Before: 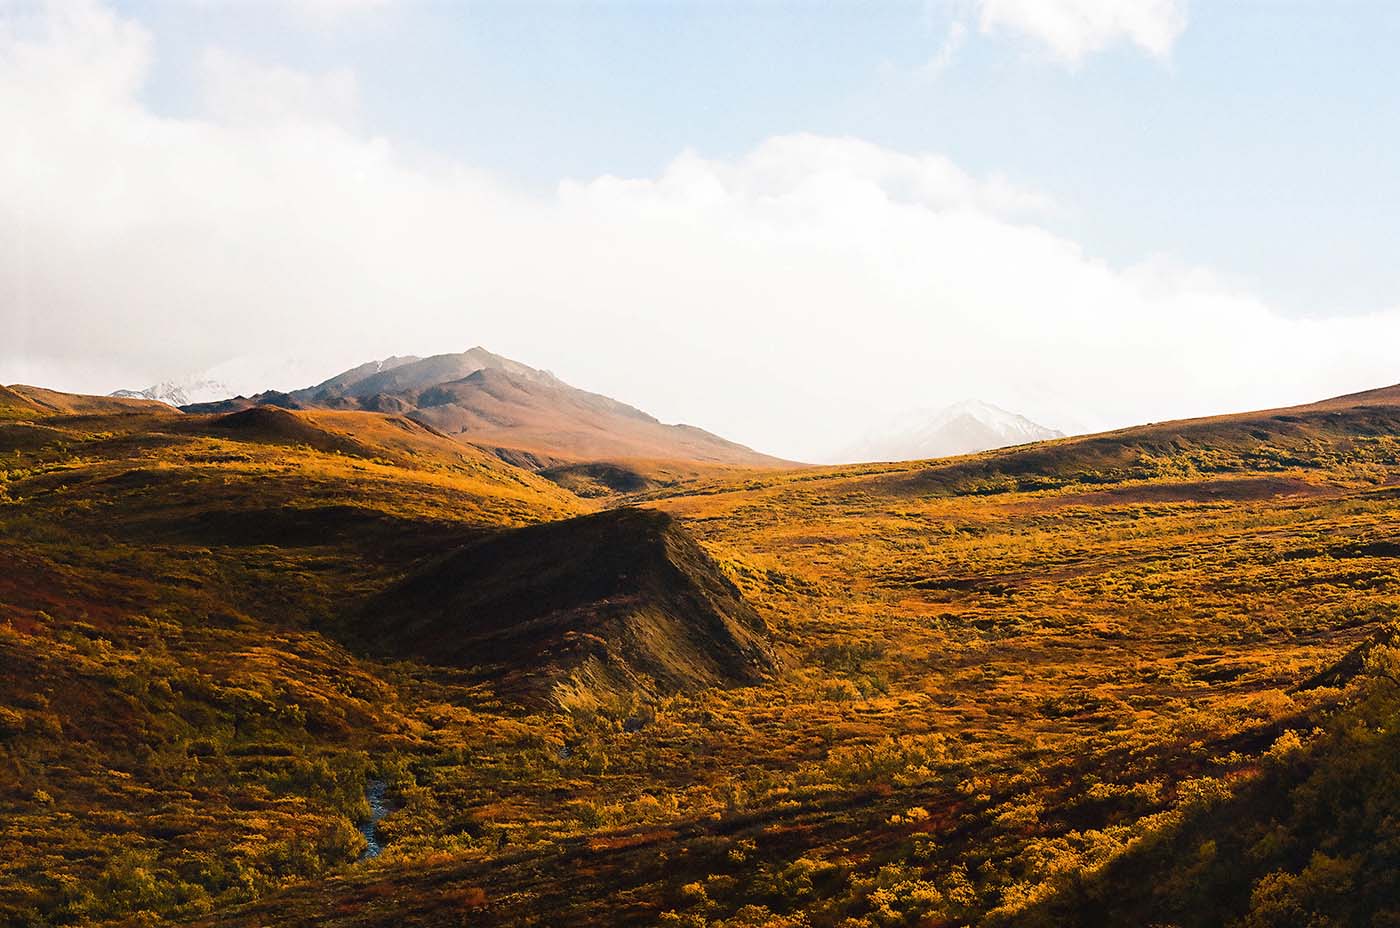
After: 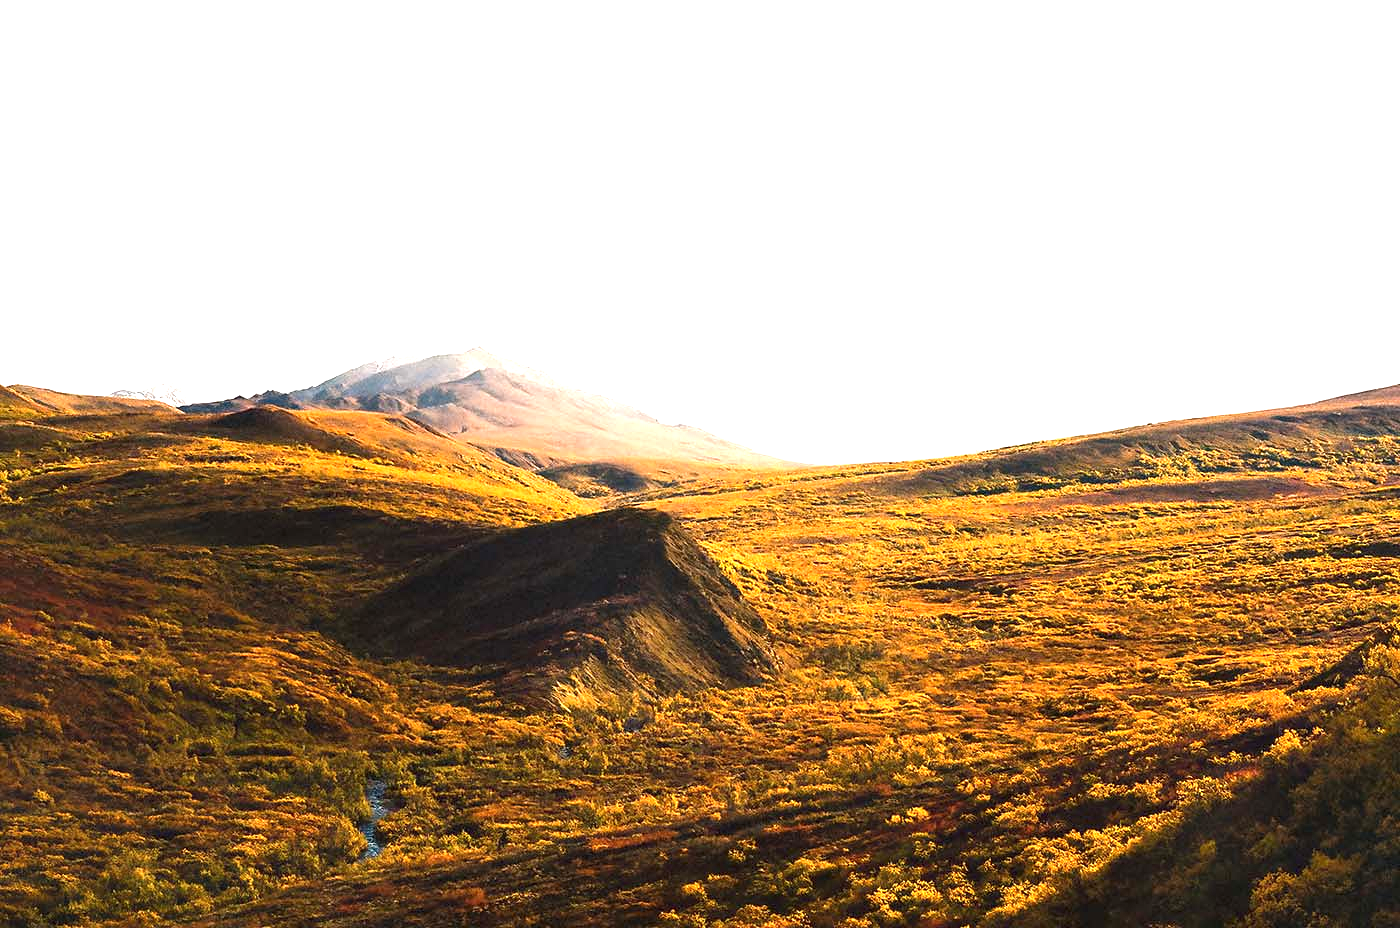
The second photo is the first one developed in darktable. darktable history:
local contrast: highlights 100%, shadows 100%, detail 120%, midtone range 0.2
exposure: black level correction 0, exposure 1.1 EV, compensate exposure bias true, compensate highlight preservation false
